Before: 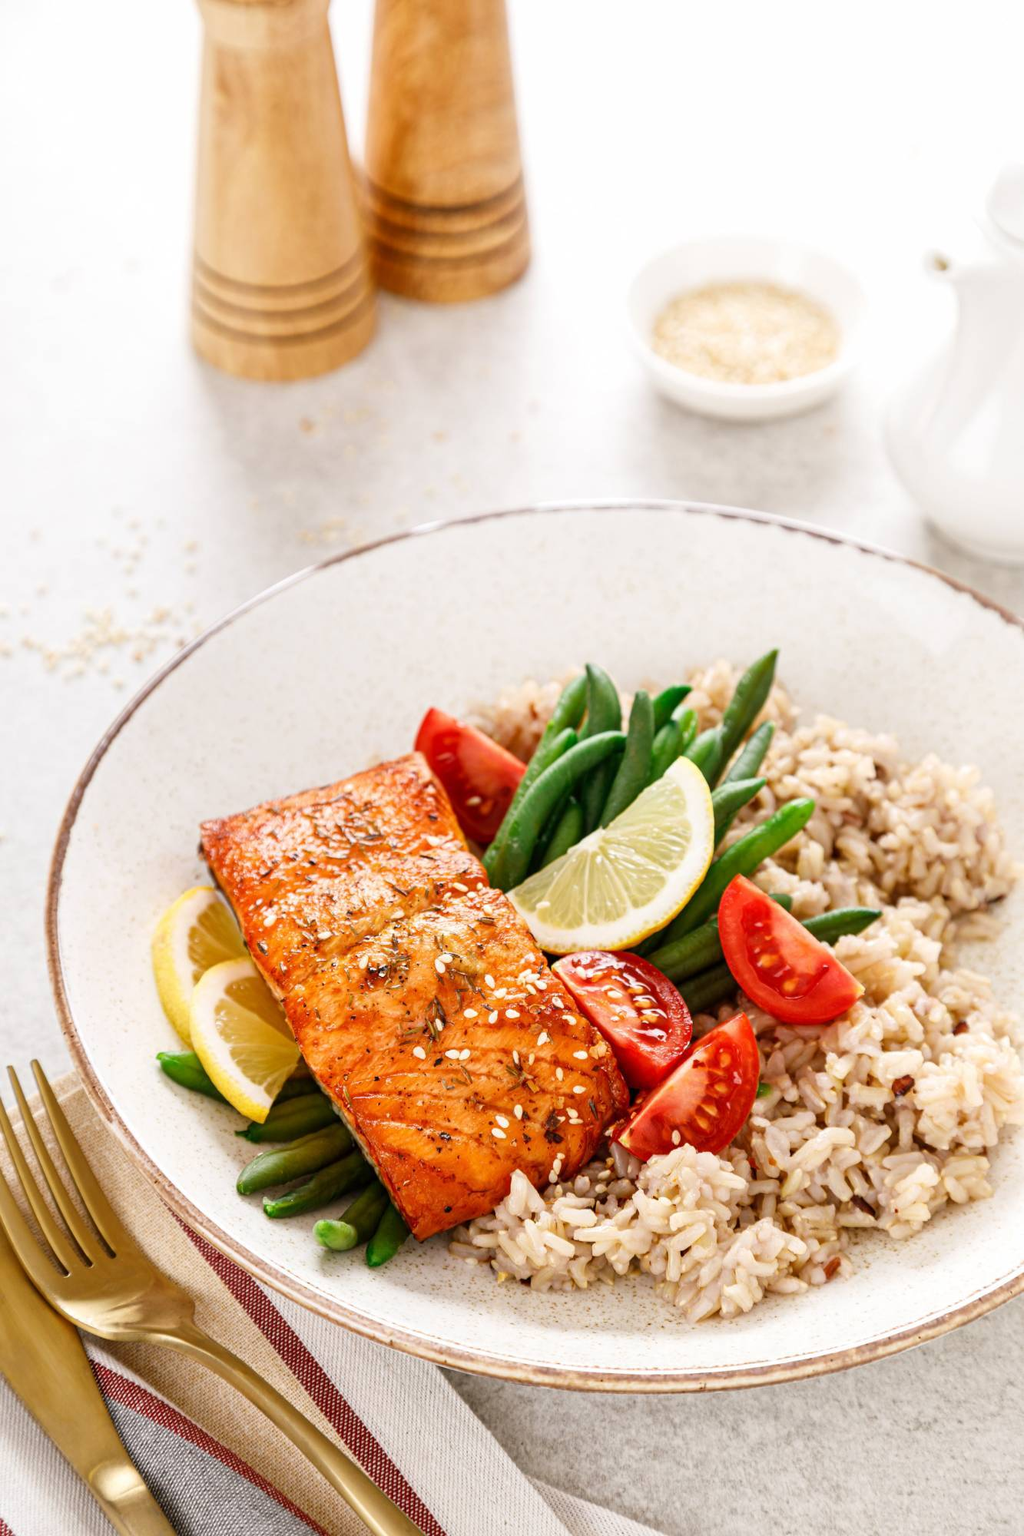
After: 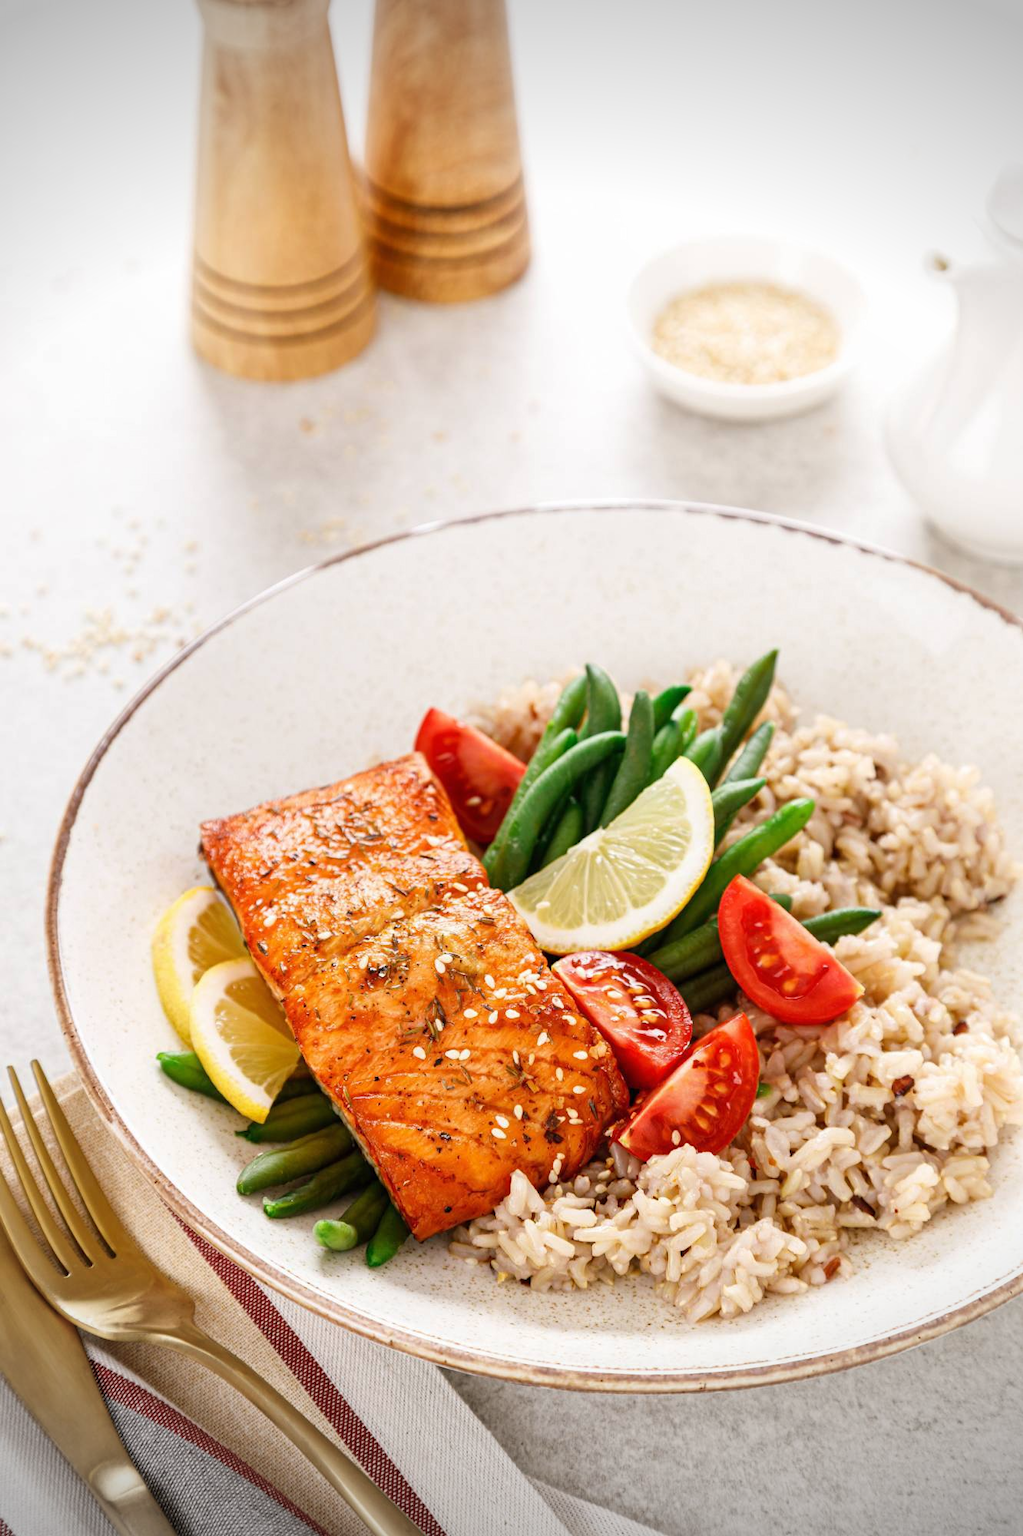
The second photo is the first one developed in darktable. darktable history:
local contrast: mode bilateral grid, contrast 100, coarseness 100, detail 95%, midtone range 0.2
vignetting: fall-off start 89.23%, fall-off radius 43.41%, width/height ratio 1.158
